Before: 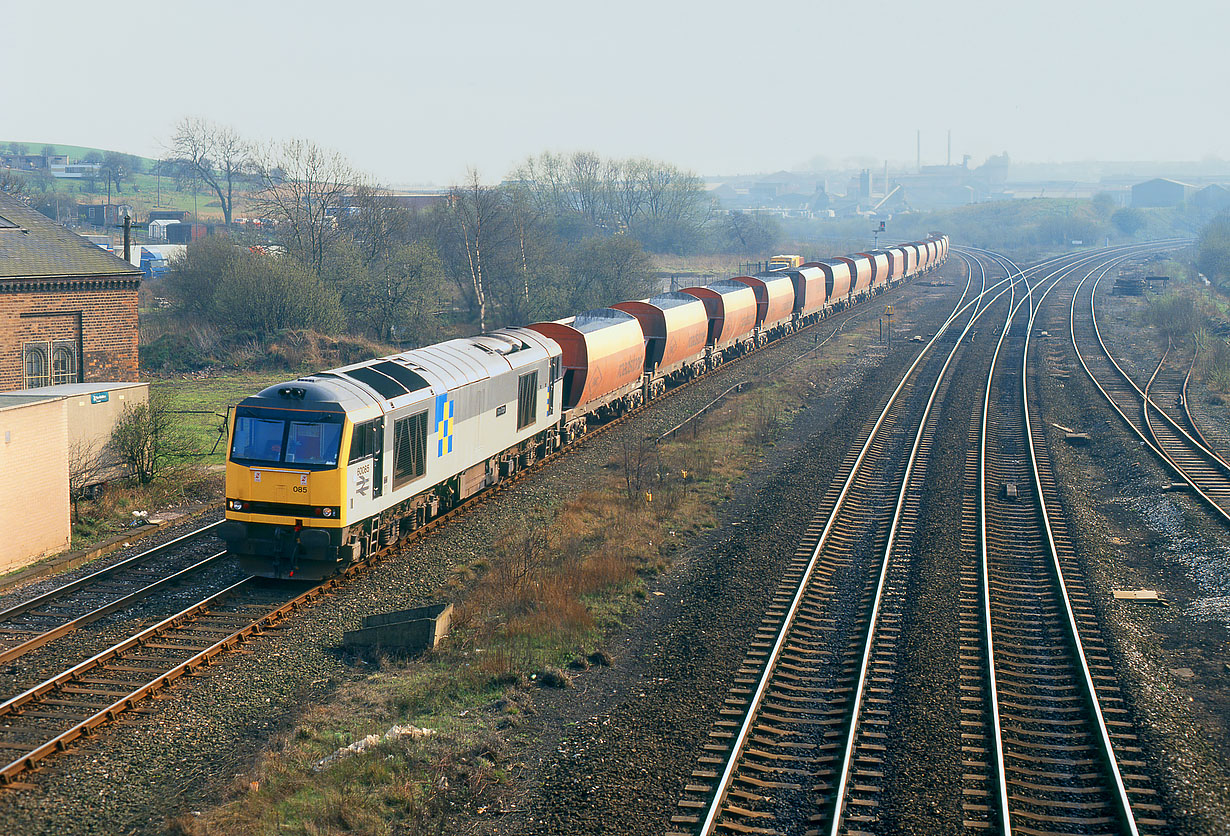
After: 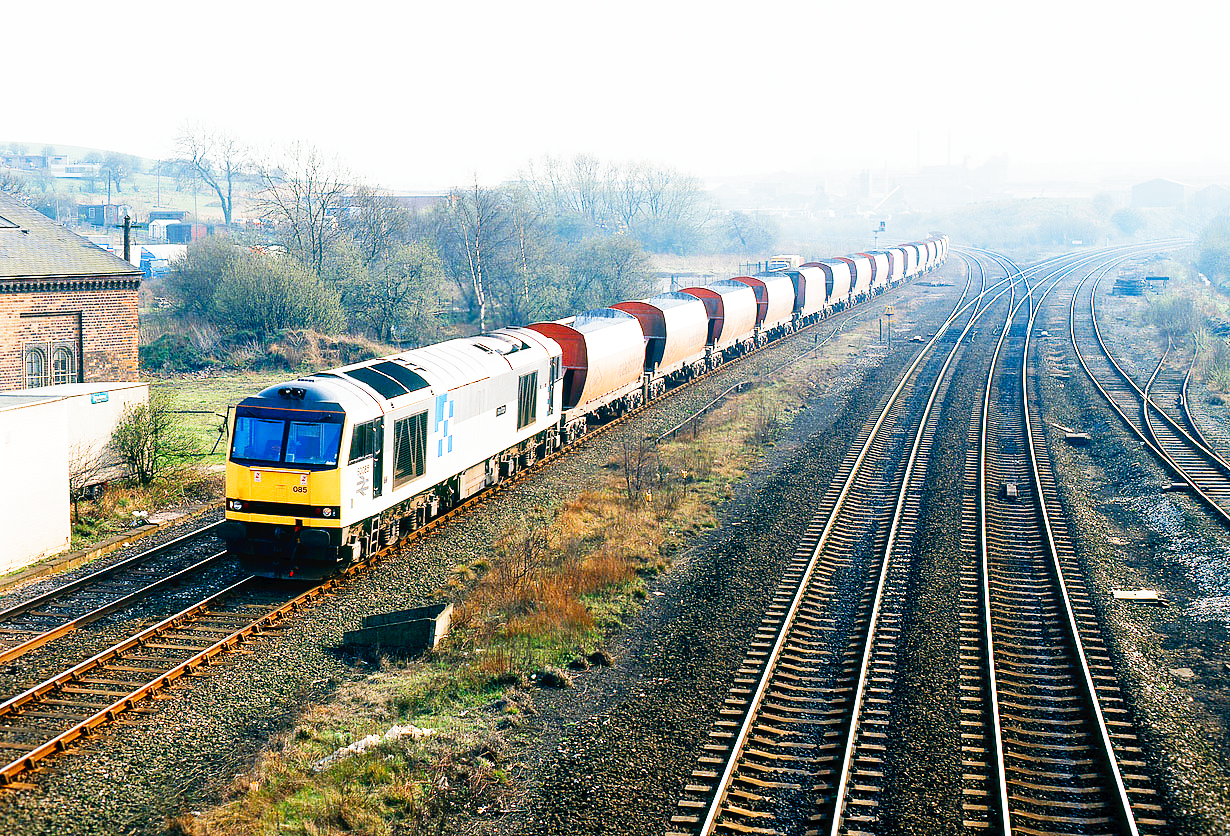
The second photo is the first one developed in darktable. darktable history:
tone curve: curves: ch0 [(0, 0) (0.003, 0.025) (0.011, 0.025) (0.025, 0.025) (0.044, 0.026) (0.069, 0.033) (0.1, 0.053) (0.136, 0.078) (0.177, 0.108) (0.224, 0.153) (0.277, 0.213) (0.335, 0.286) (0.399, 0.372) (0.468, 0.467) (0.543, 0.565) (0.623, 0.675) (0.709, 0.775) (0.801, 0.863) (0.898, 0.936) (1, 1)], preserve colors none
filmic rgb: middle gray luminance 10%, black relative exposure -8.61 EV, white relative exposure 3.3 EV, threshold 6 EV, target black luminance 0%, hardness 5.2, latitude 44.69%, contrast 1.302, highlights saturation mix 5%, shadows ↔ highlights balance 24.64%, add noise in highlights 0, preserve chrominance no, color science v3 (2019), use custom middle-gray values true, iterations of high-quality reconstruction 0, contrast in highlights soft, enable highlight reconstruction true
